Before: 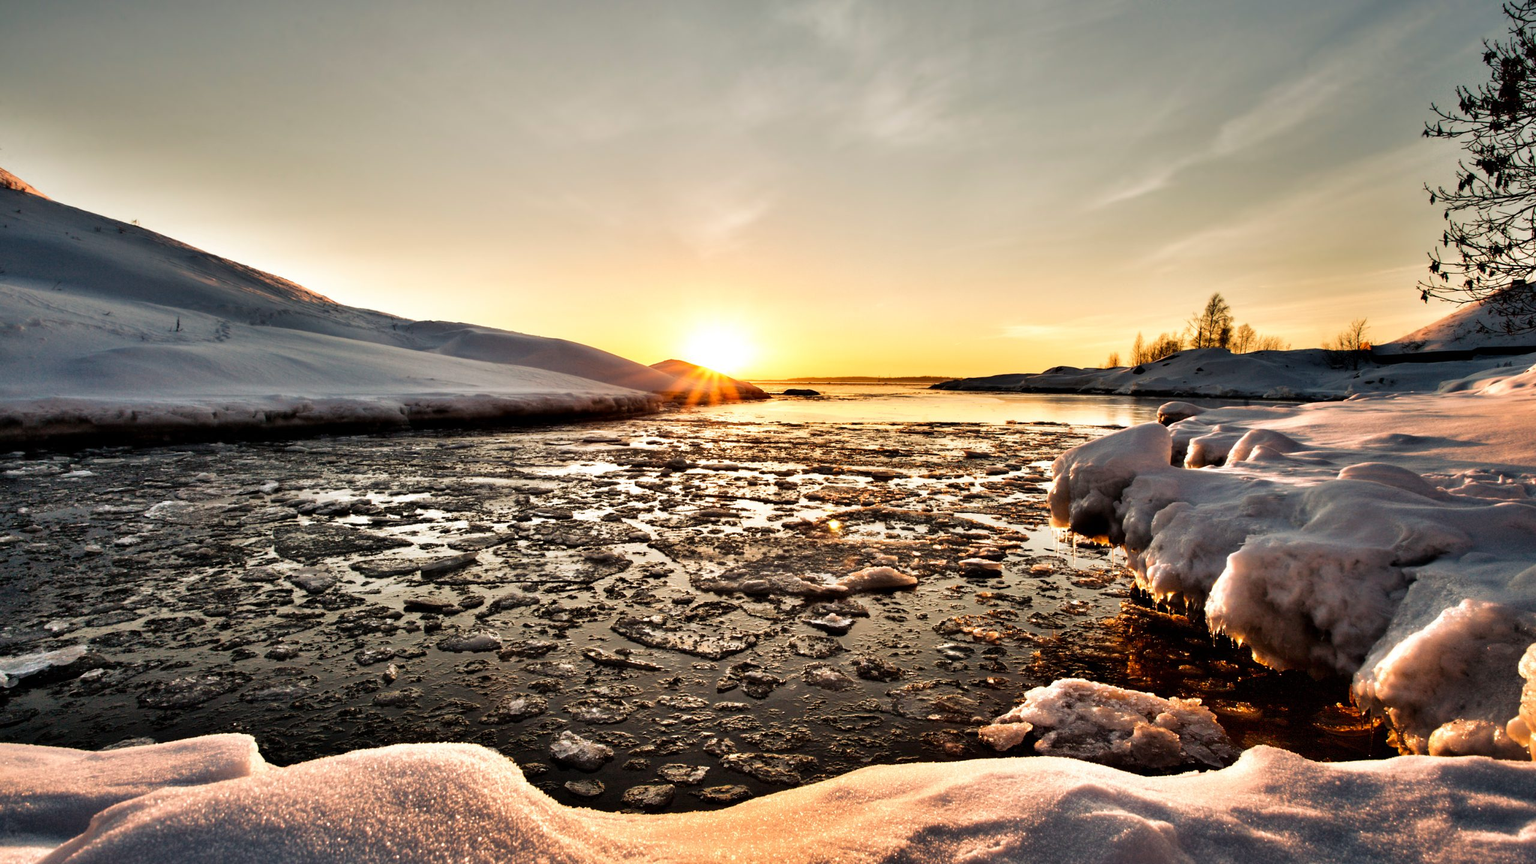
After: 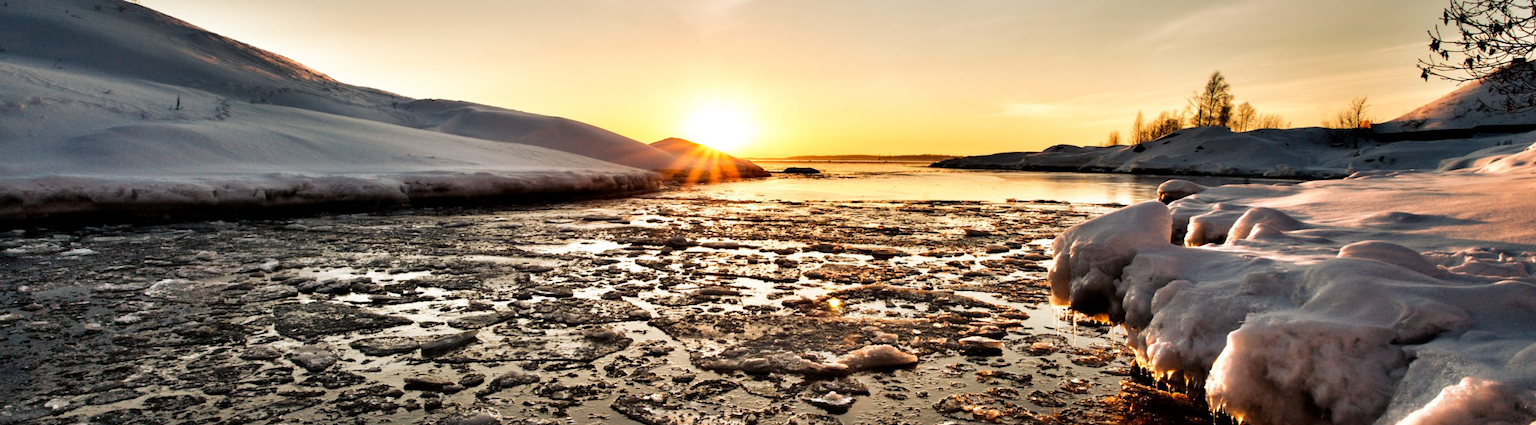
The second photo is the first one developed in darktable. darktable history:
crop and rotate: top 25.707%, bottom 24.988%
